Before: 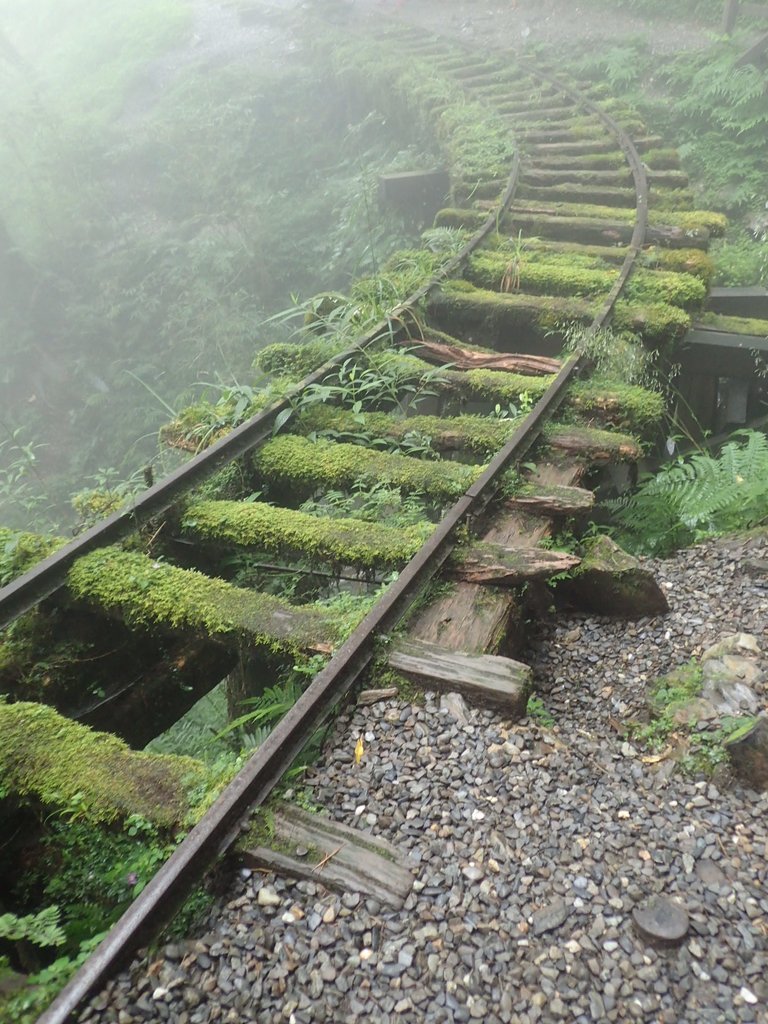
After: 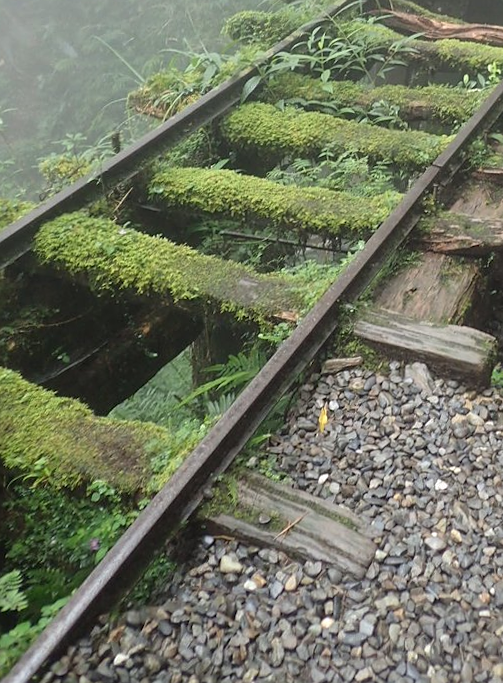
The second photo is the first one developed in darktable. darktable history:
sharpen: radius 1.311, amount 0.298, threshold 0.159
crop and rotate: angle -0.733°, left 3.64%, top 32.088%, right 29.724%
